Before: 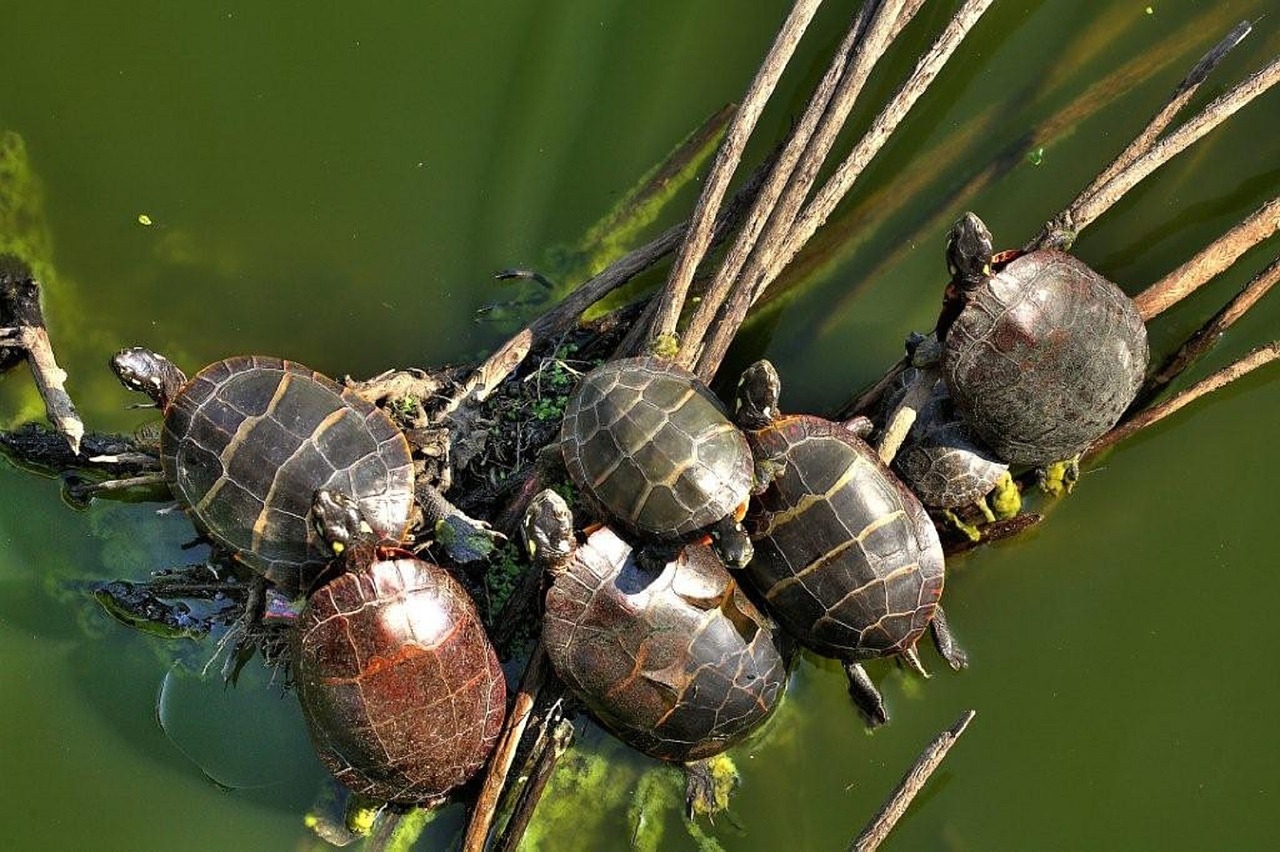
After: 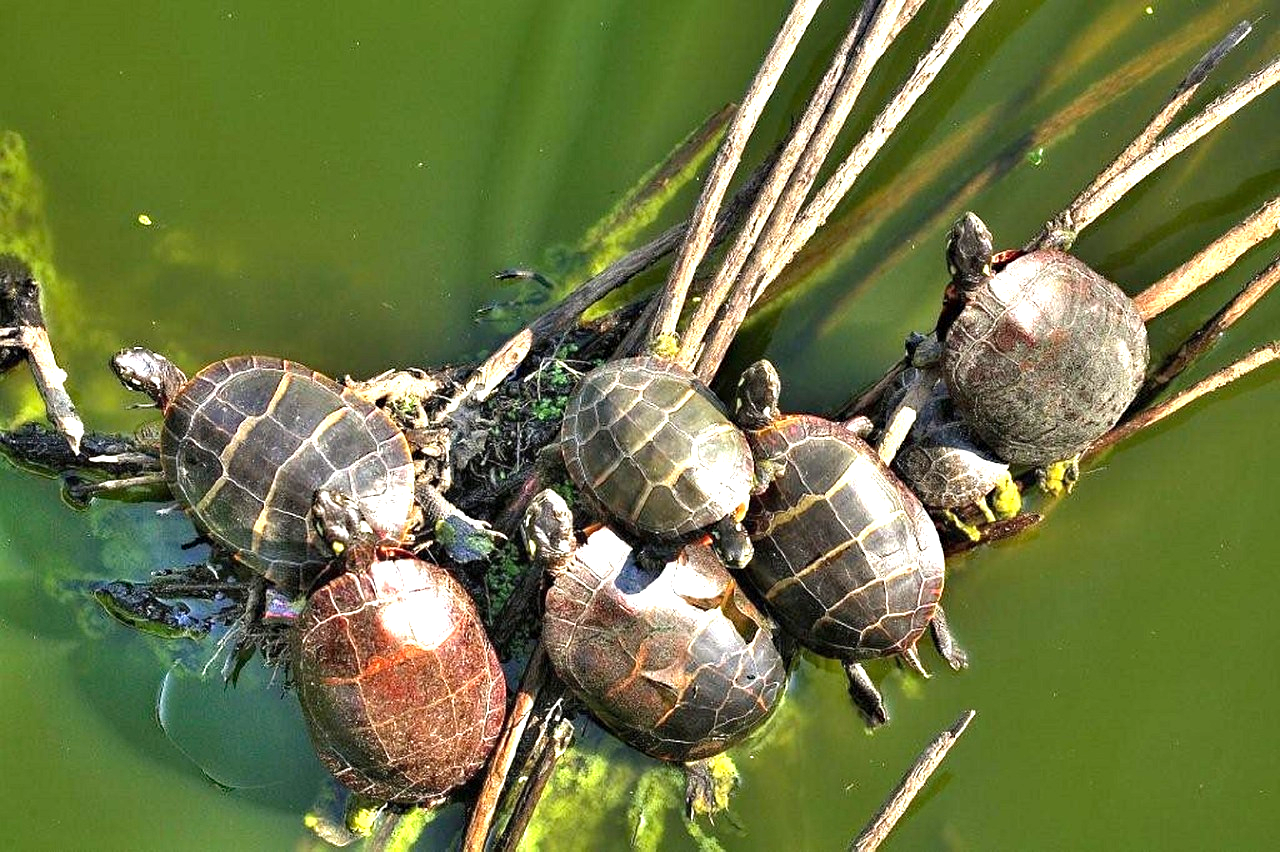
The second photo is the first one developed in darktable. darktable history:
haze removal: compatibility mode true, adaptive false
exposure: exposure 1.157 EV, compensate highlight preservation false
